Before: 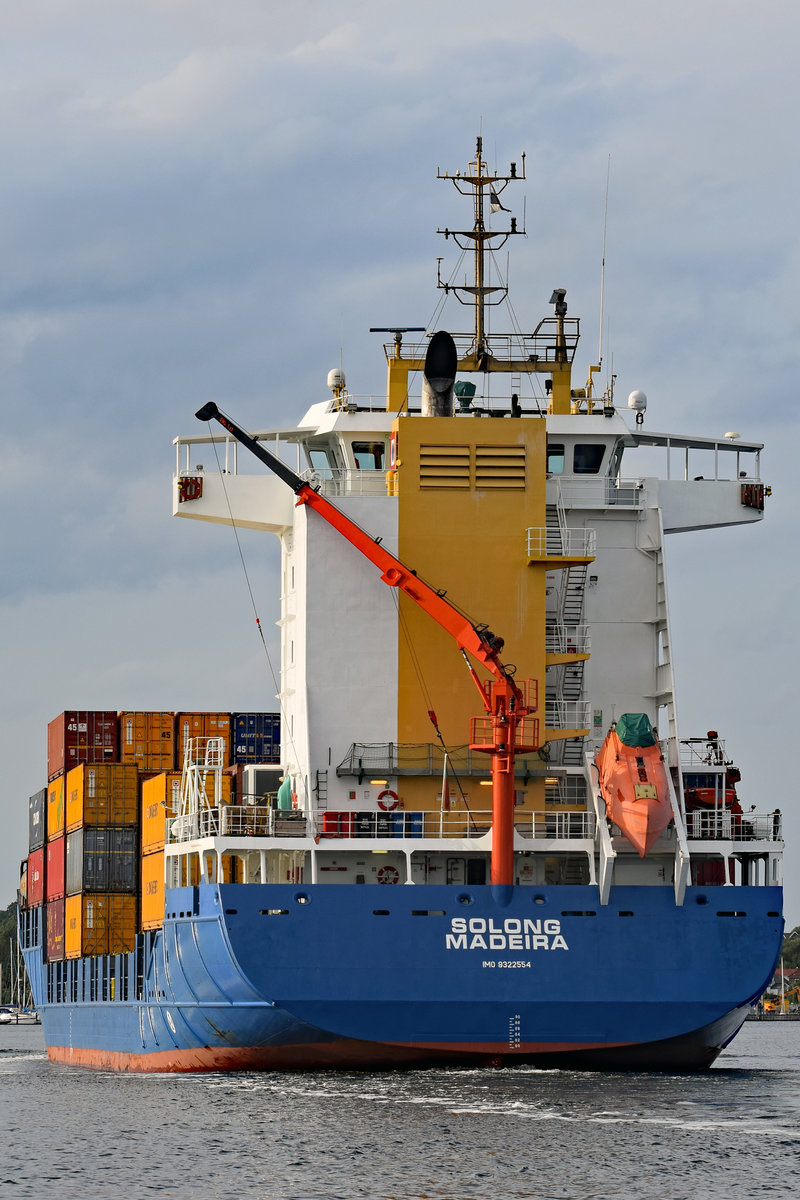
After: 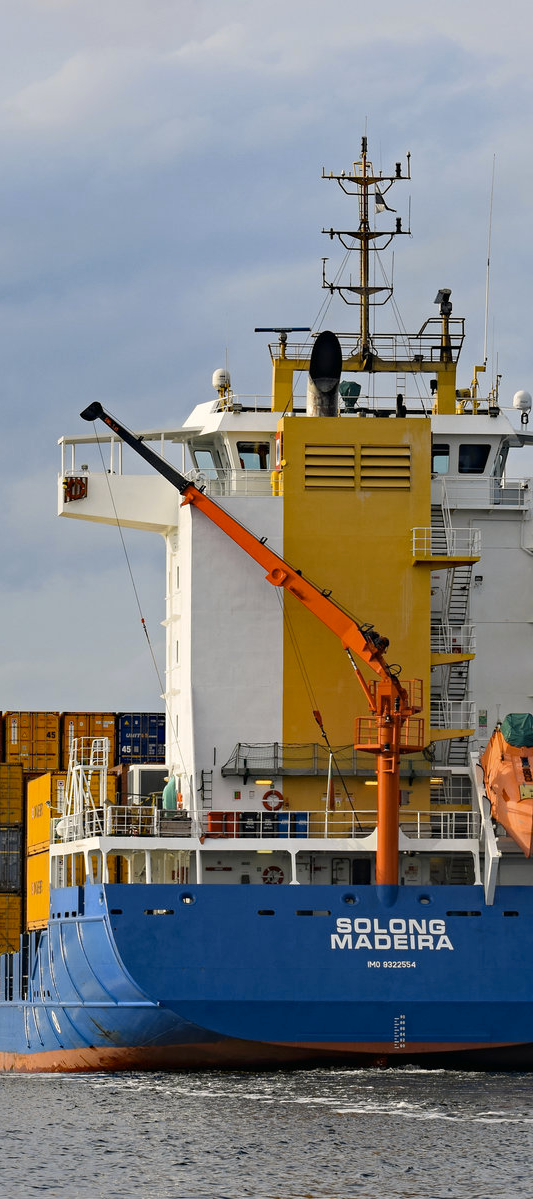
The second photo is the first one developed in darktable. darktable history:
color contrast: green-magenta contrast 0.8, blue-yellow contrast 1.1, unbound 0
crop and rotate: left 14.385%, right 18.948%
